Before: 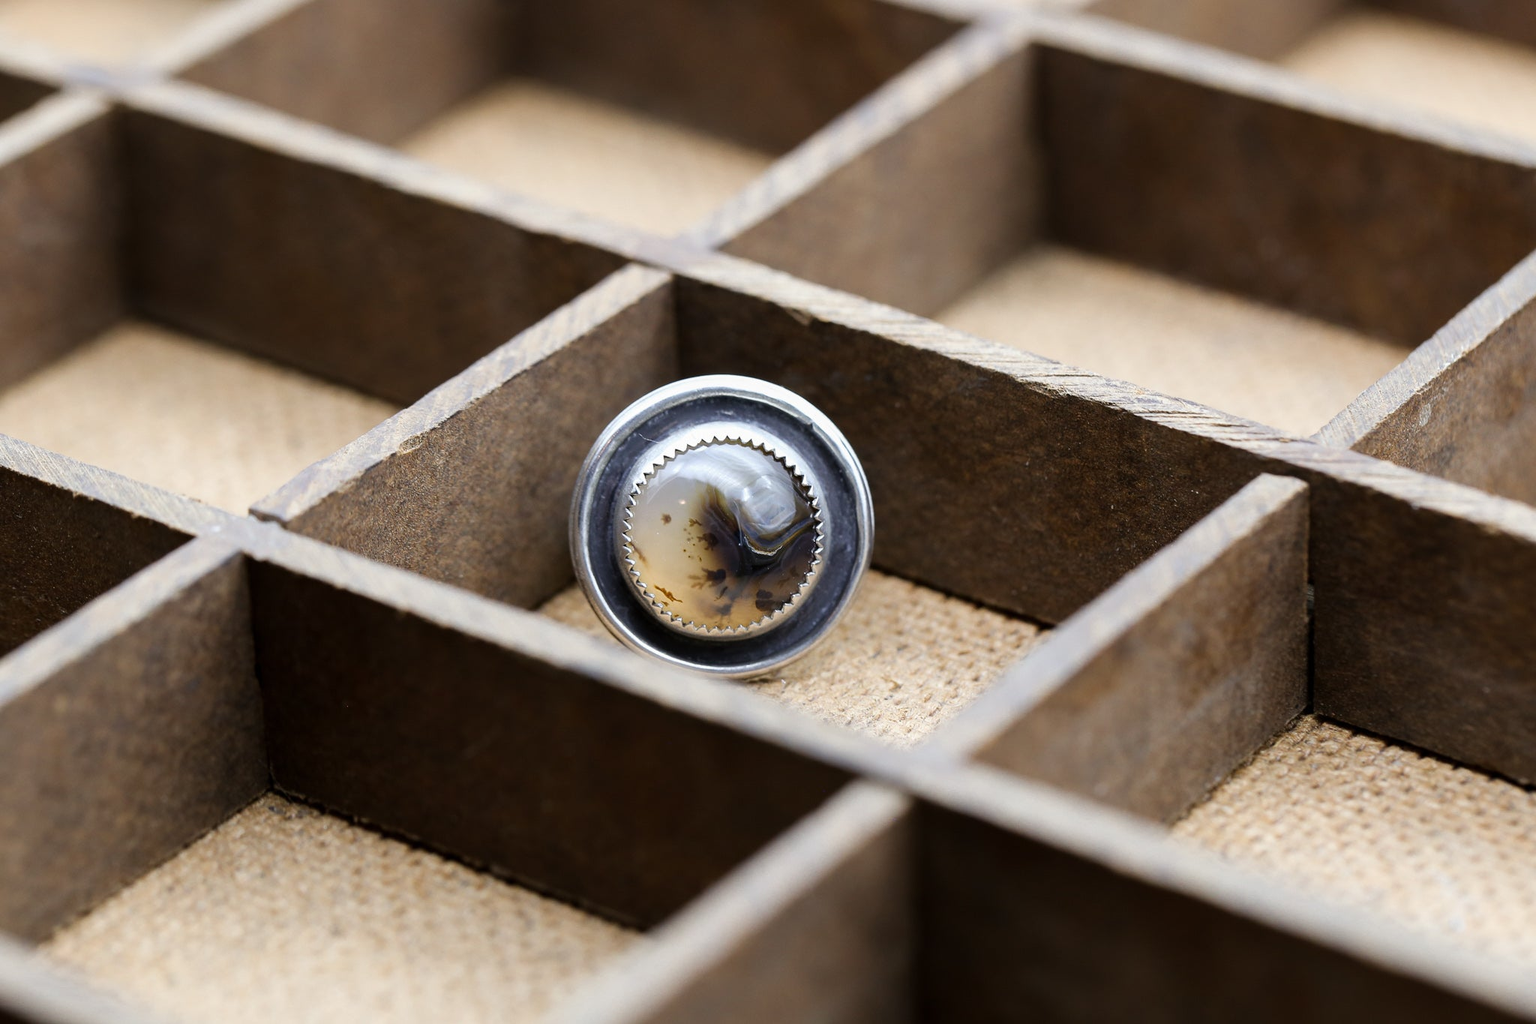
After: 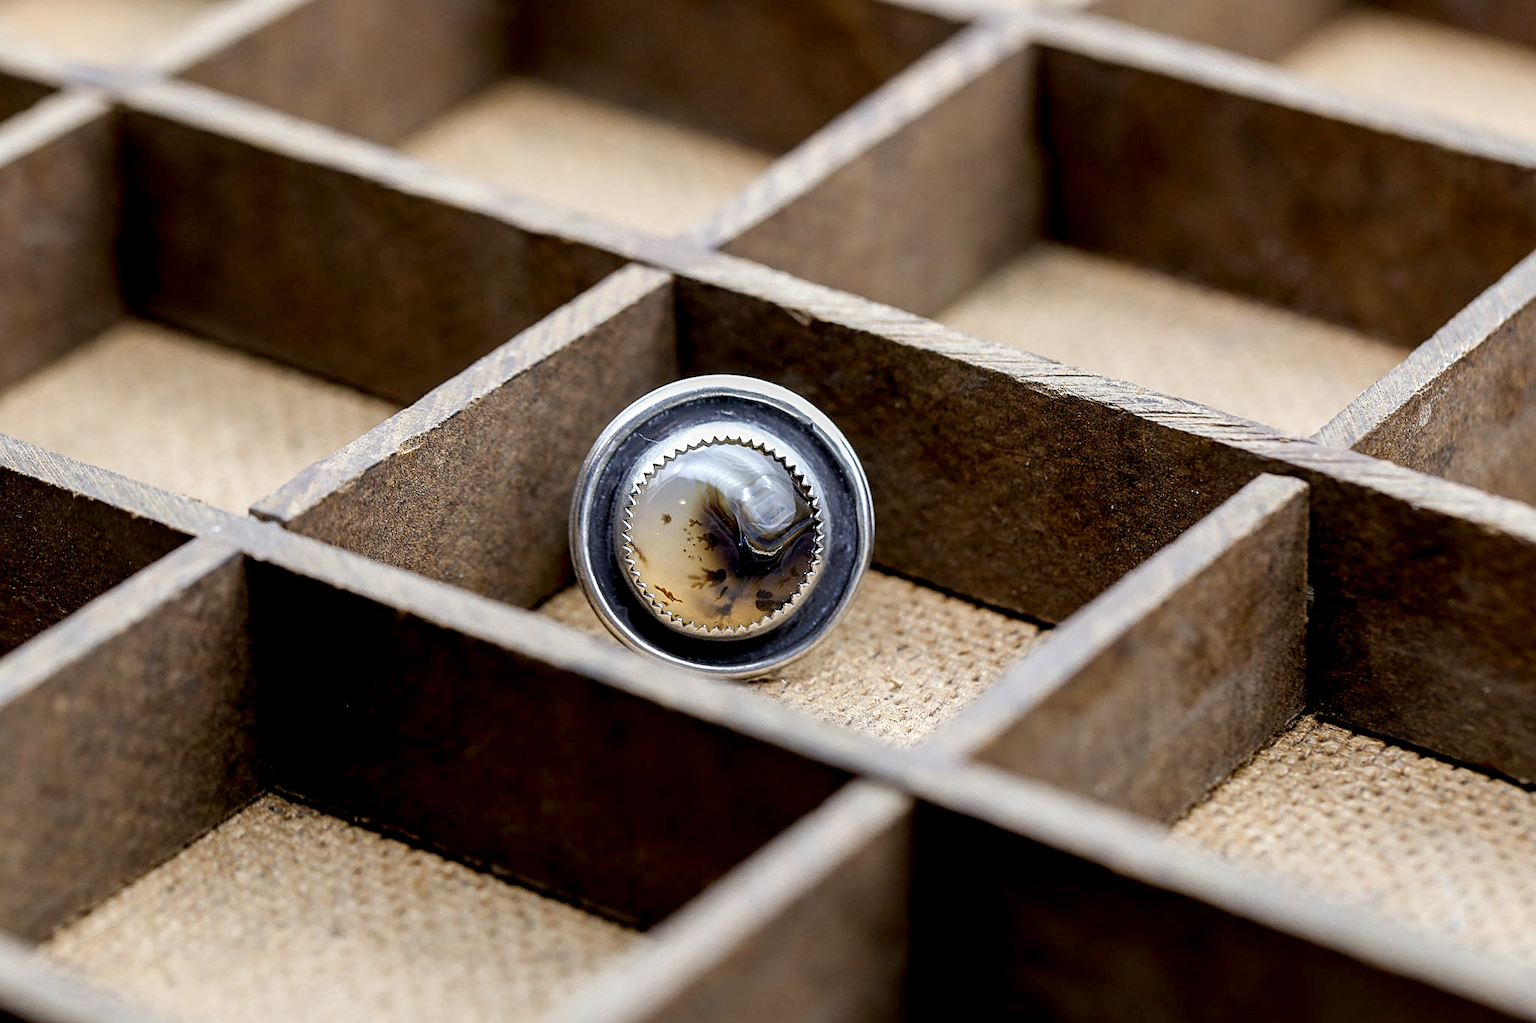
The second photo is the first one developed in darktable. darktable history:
local contrast: detail 130%
exposure: black level correction 0.009, compensate highlight preservation false
sharpen: on, module defaults
